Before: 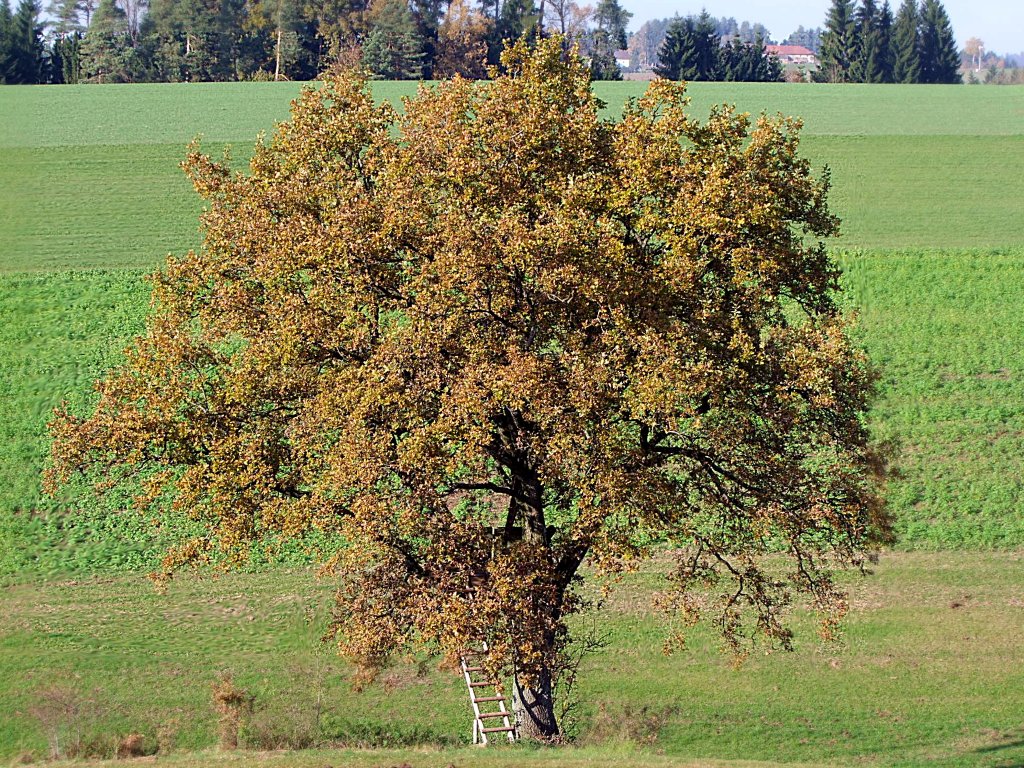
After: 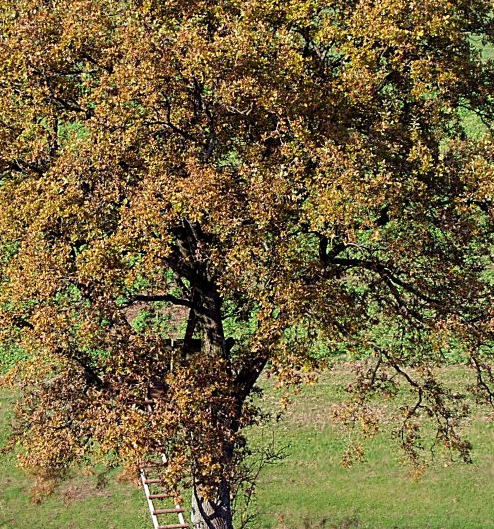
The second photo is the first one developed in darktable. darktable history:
crop: left 31.394%, top 24.516%, right 20.279%, bottom 6.498%
